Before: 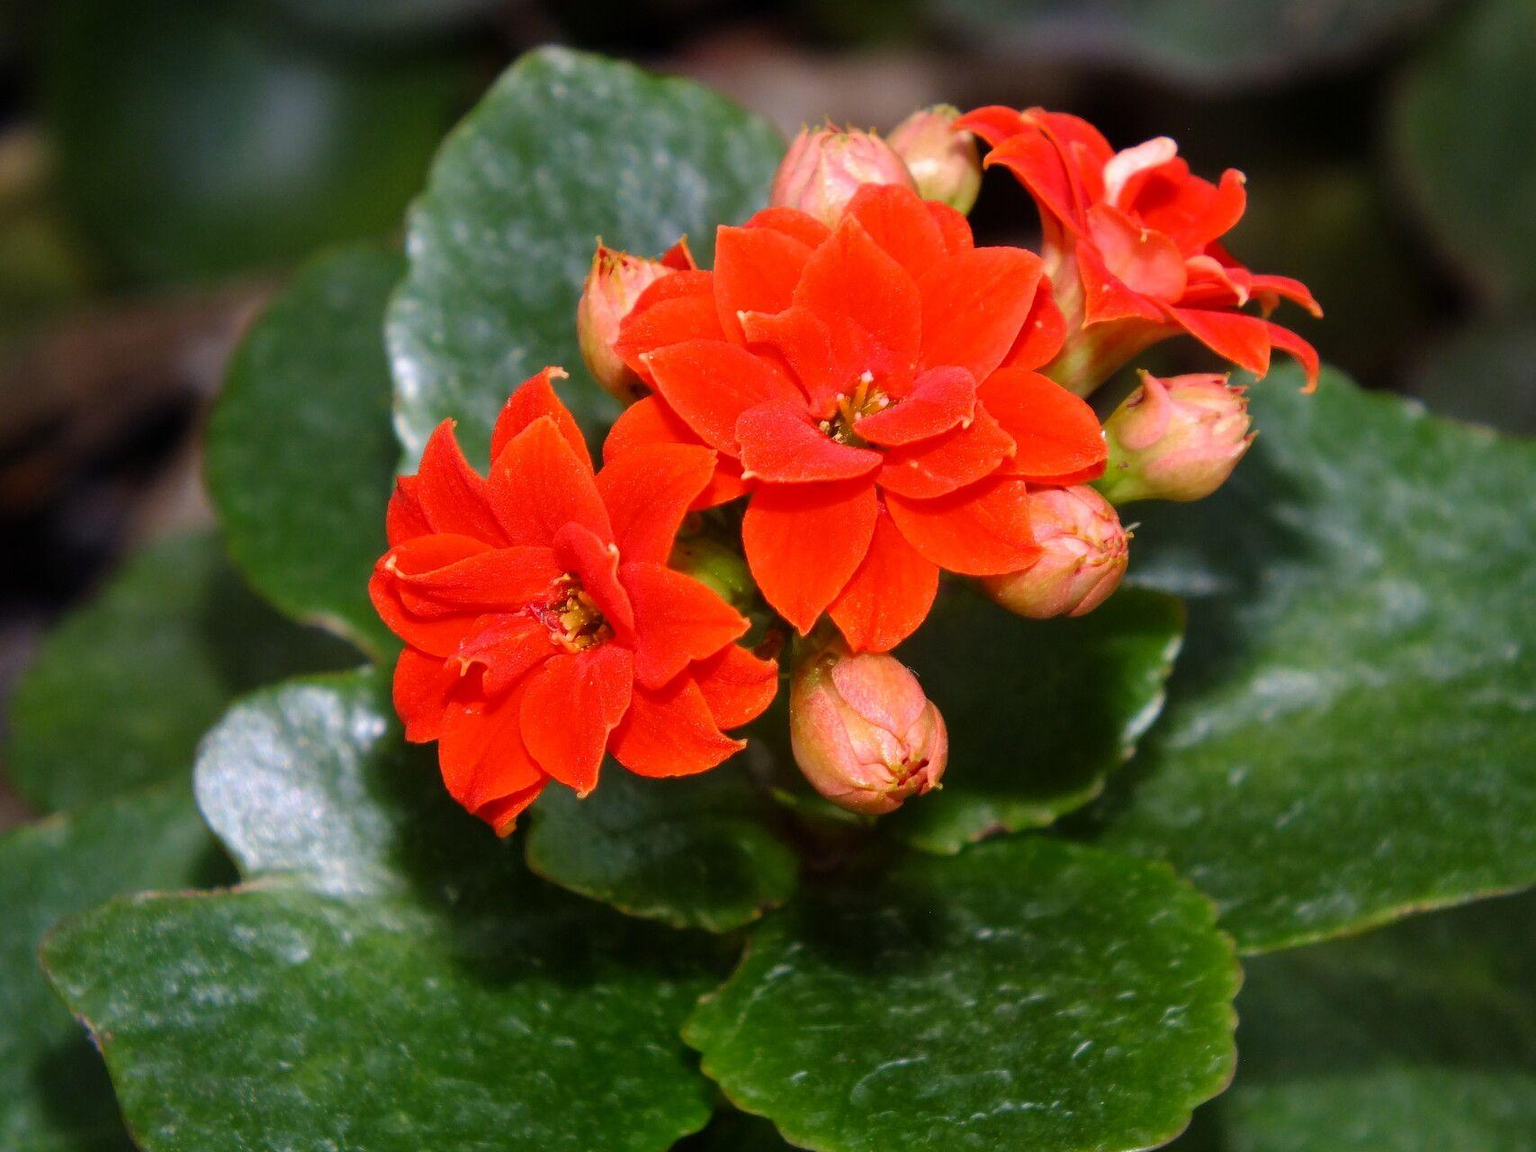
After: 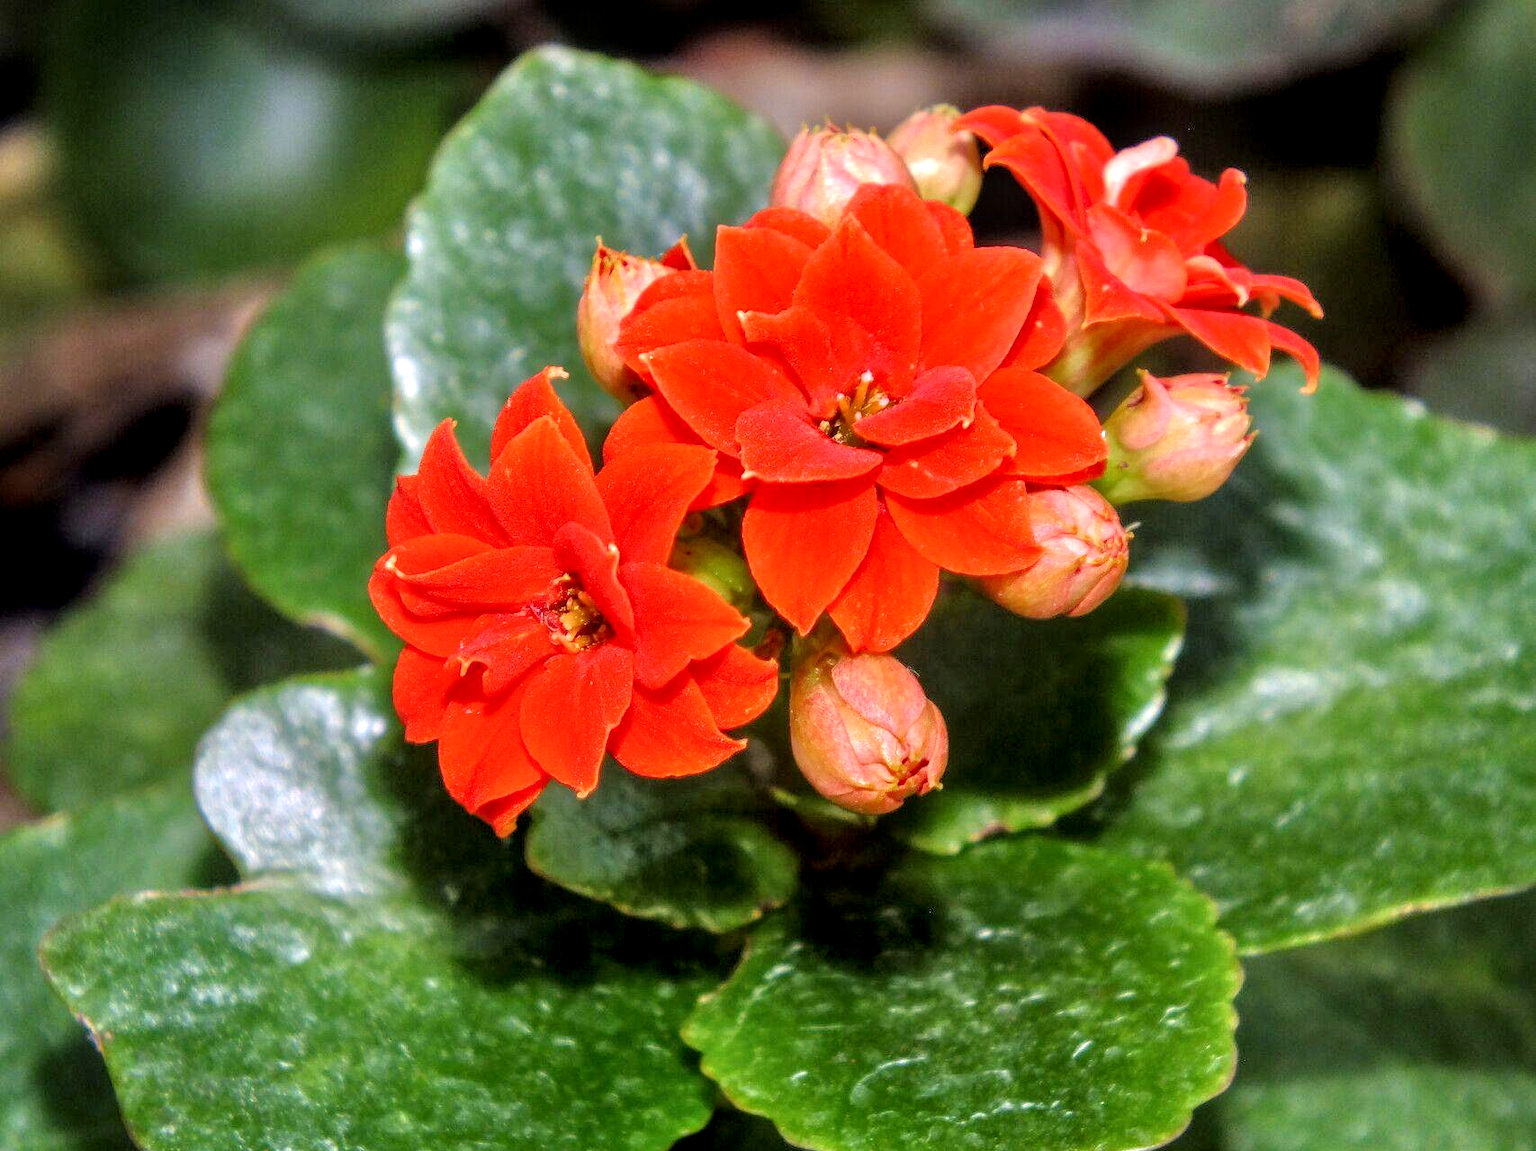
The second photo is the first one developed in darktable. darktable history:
tone equalizer: -7 EV 0.15 EV, -6 EV 0.6 EV, -5 EV 1.15 EV, -4 EV 1.33 EV, -3 EV 1.15 EV, -2 EV 0.6 EV, -1 EV 0.15 EV, mask exposure compensation -0.5 EV
shadows and highlights: shadows 30.63, highlights -63.22, shadows color adjustment 98%, highlights color adjustment 58.61%, soften with gaussian
local contrast: highlights 61%, detail 143%, midtone range 0.428
